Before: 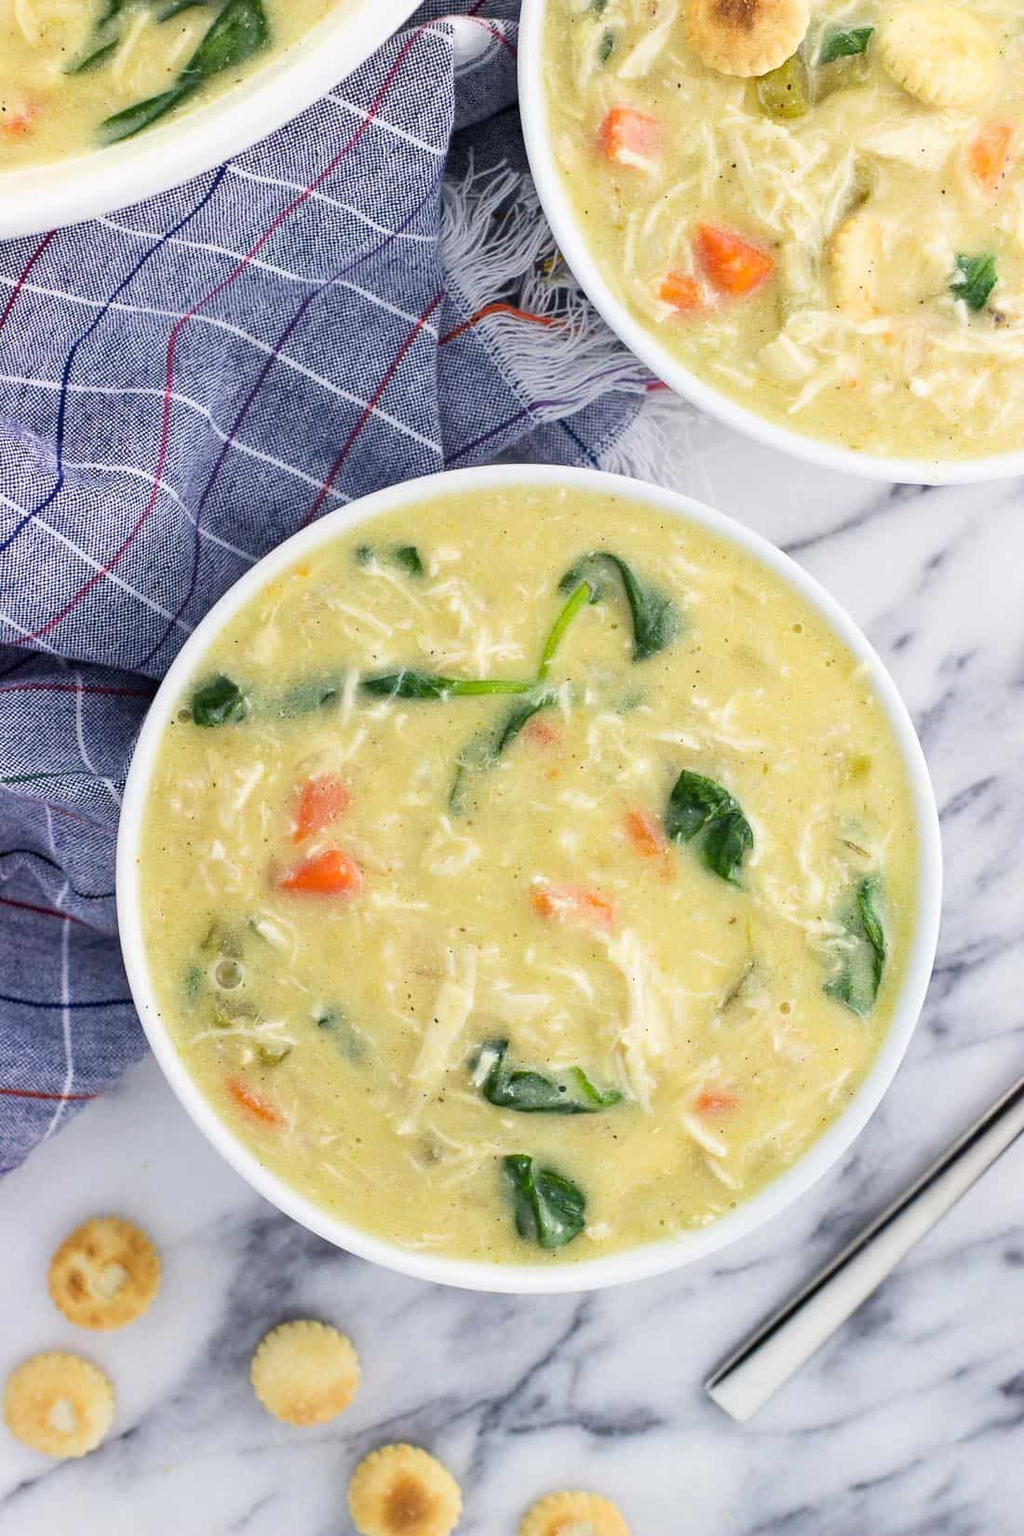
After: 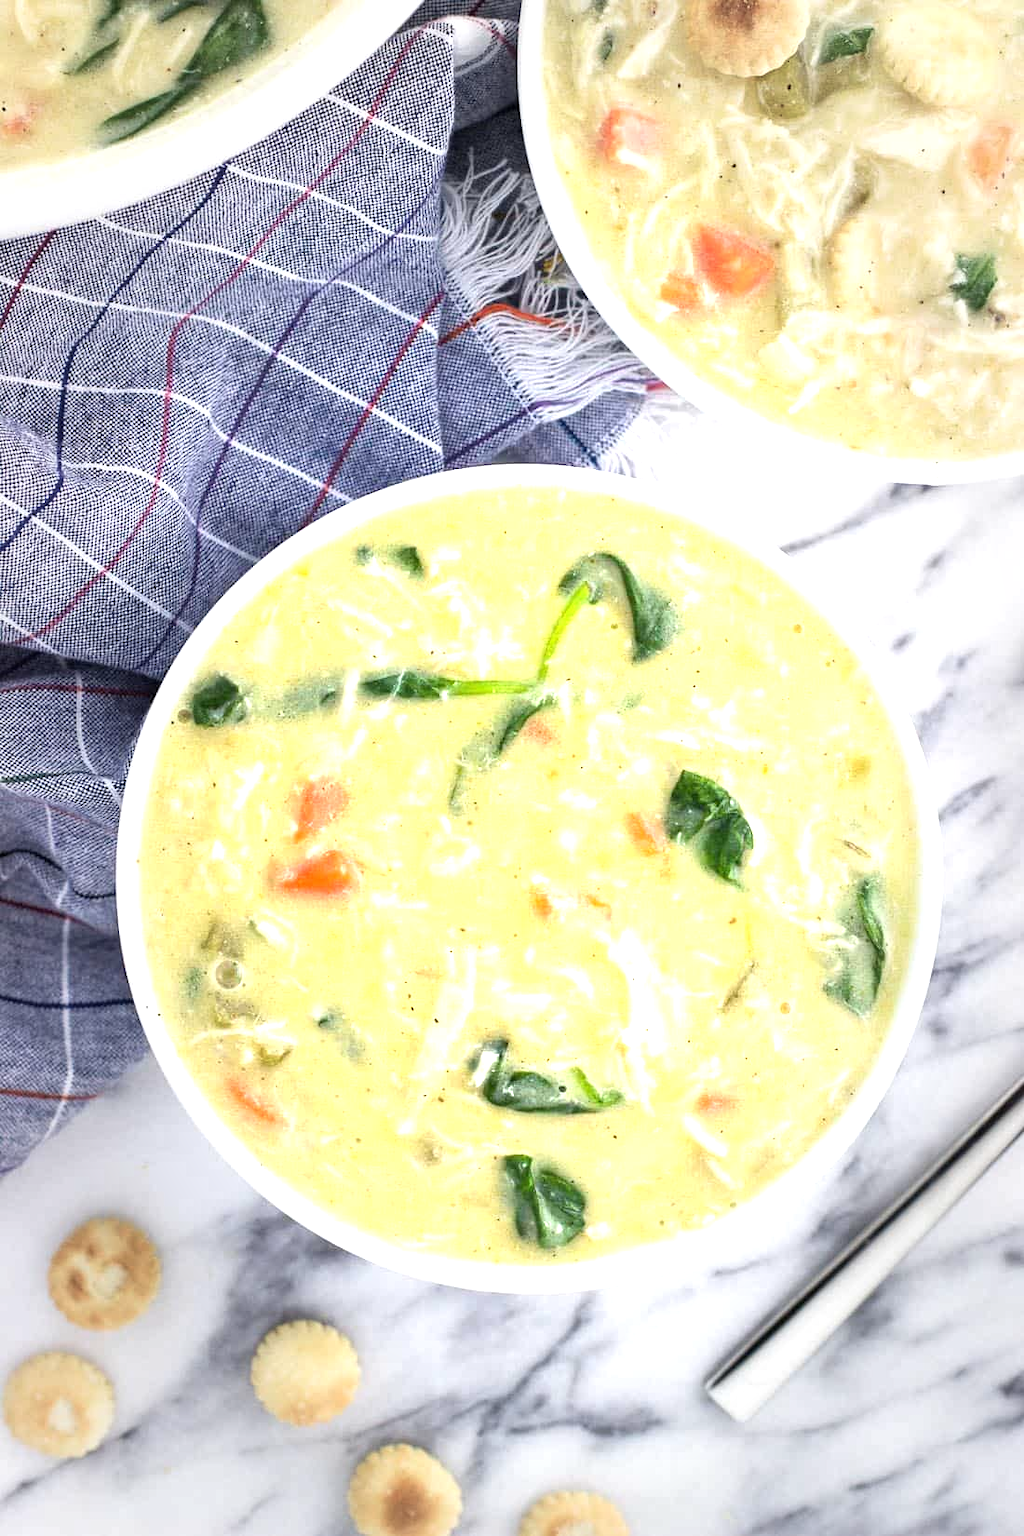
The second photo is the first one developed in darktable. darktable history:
exposure: black level correction 0, exposure 1.001 EV, compensate highlight preservation false
vignetting: fall-off start 49.24%, brightness -0.396, saturation -0.309, automatic ratio true, width/height ratio 1.294
